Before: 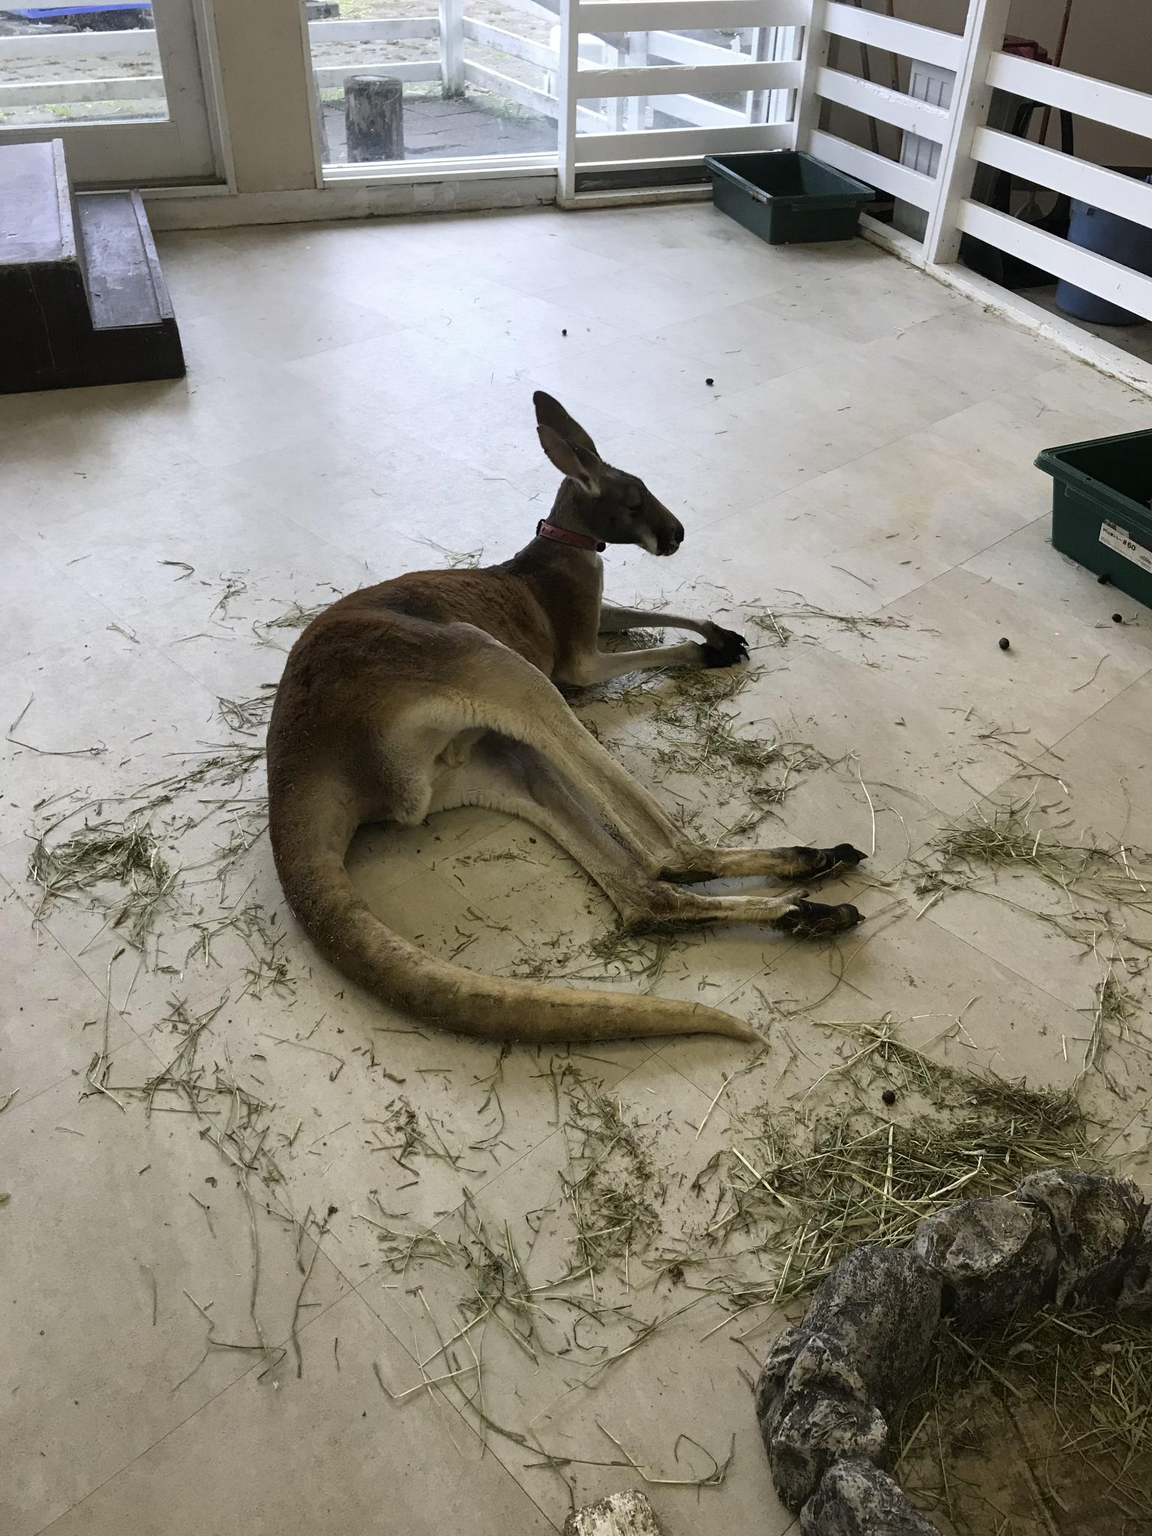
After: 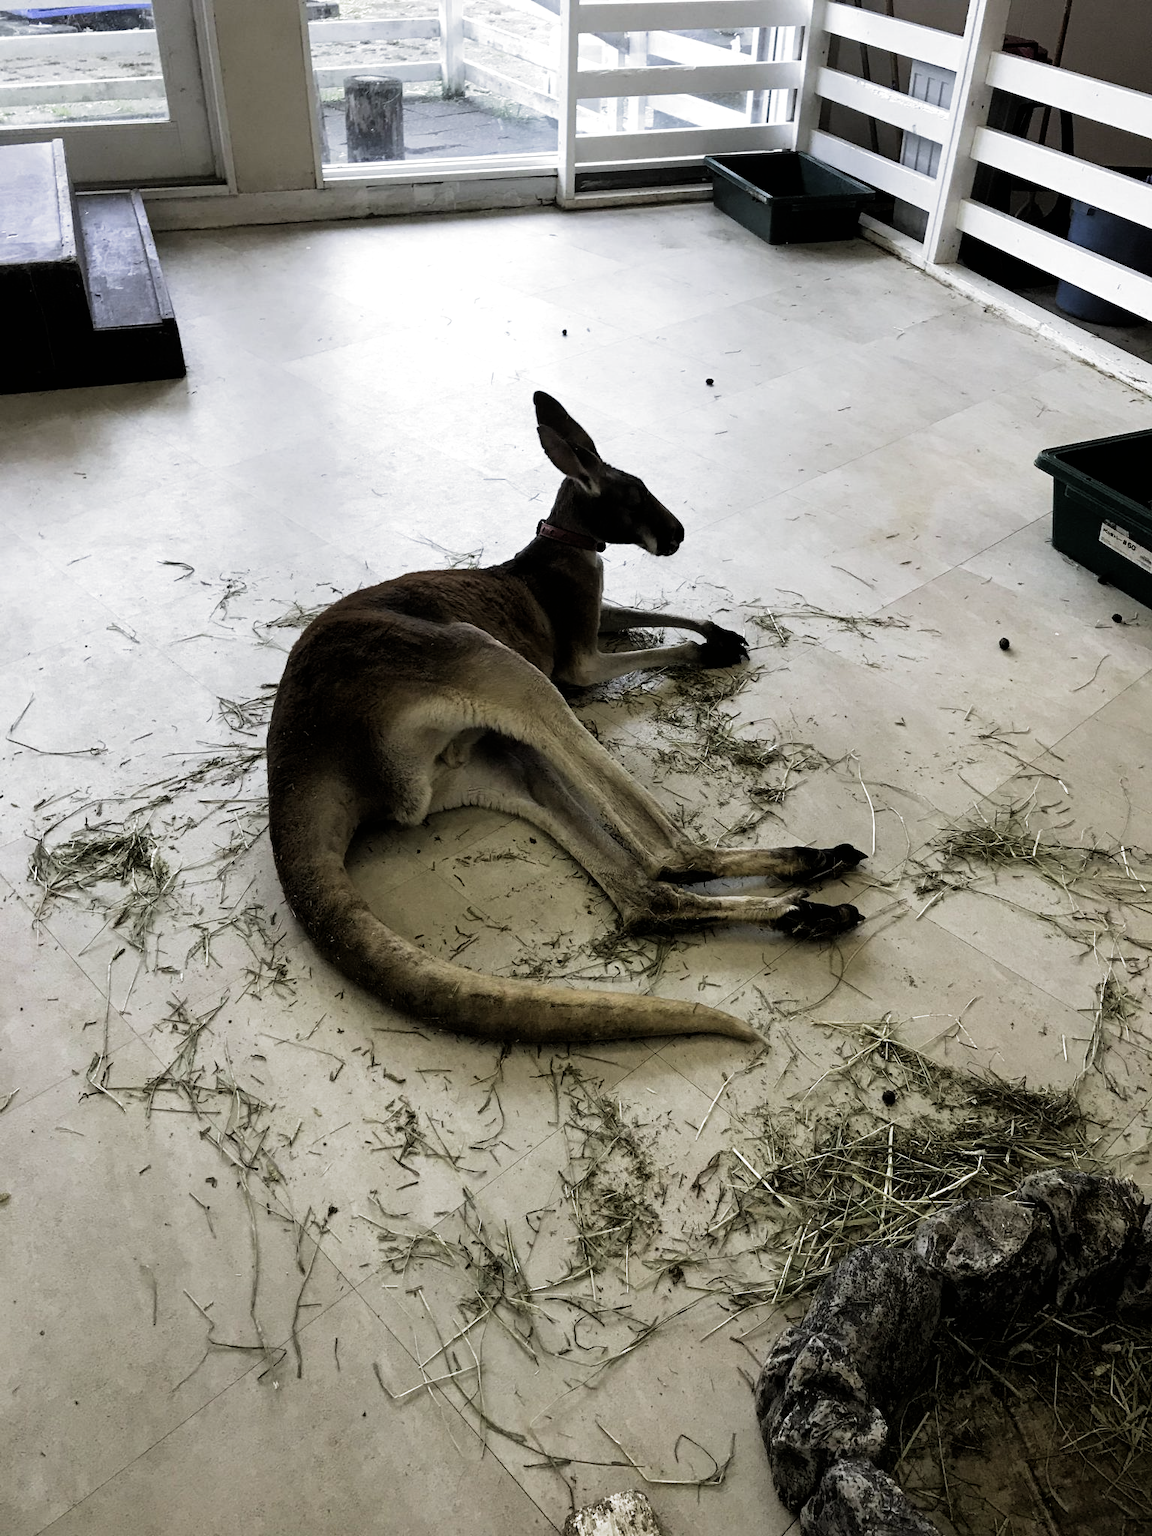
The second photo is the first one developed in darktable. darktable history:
filmic rgb: black relative exposure -8.2 EV, white relative exposure 2.2 EV, threshold 3 EV, hardness 7.11, latitude 75%, contrast 1.325, highlights saturation mix -2%, shadows ↔ highlights balance 30%, preserve chrominance RGB euclidean norm, color science v5 (2021), contrast in shadows safe, contrast in highlights safe, enable highlight reconstruction true
white balance: red 0.988, blue 1.017
